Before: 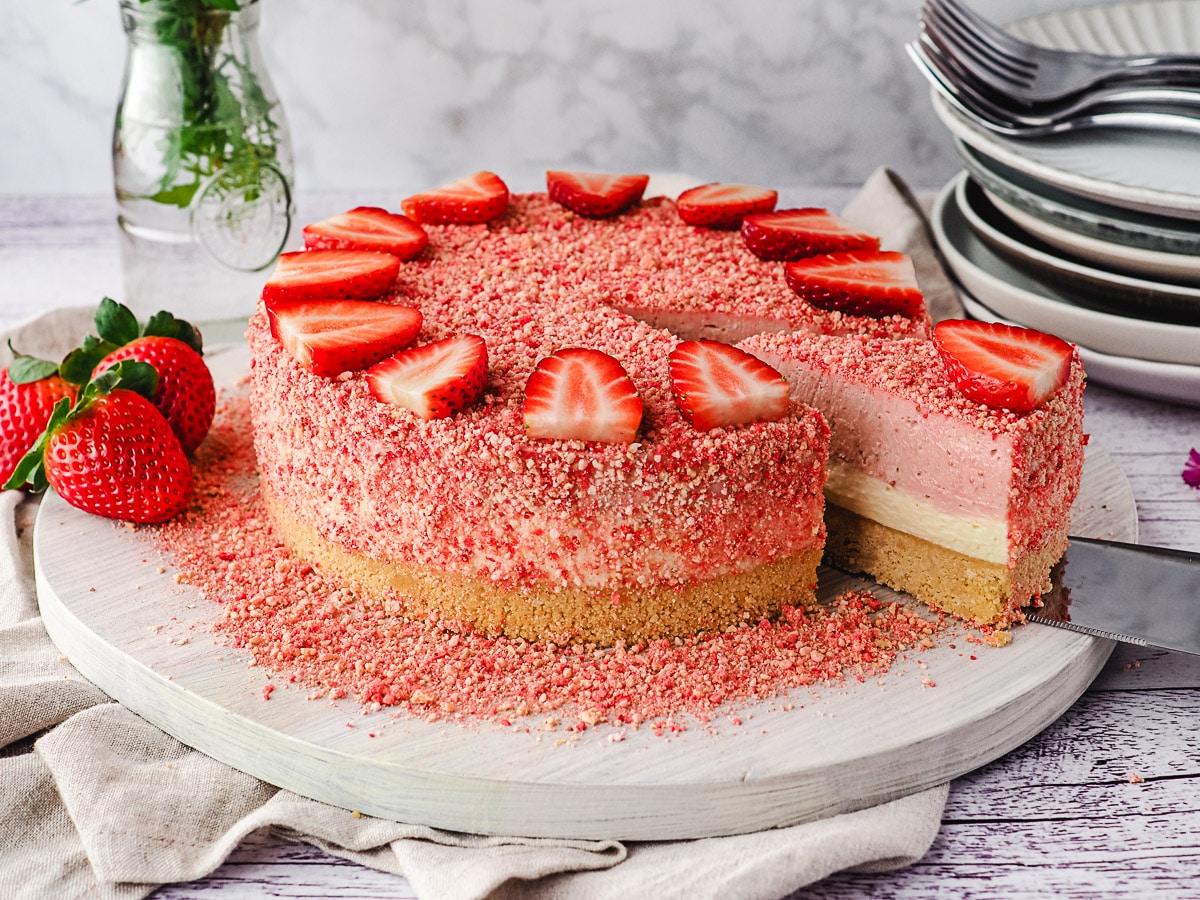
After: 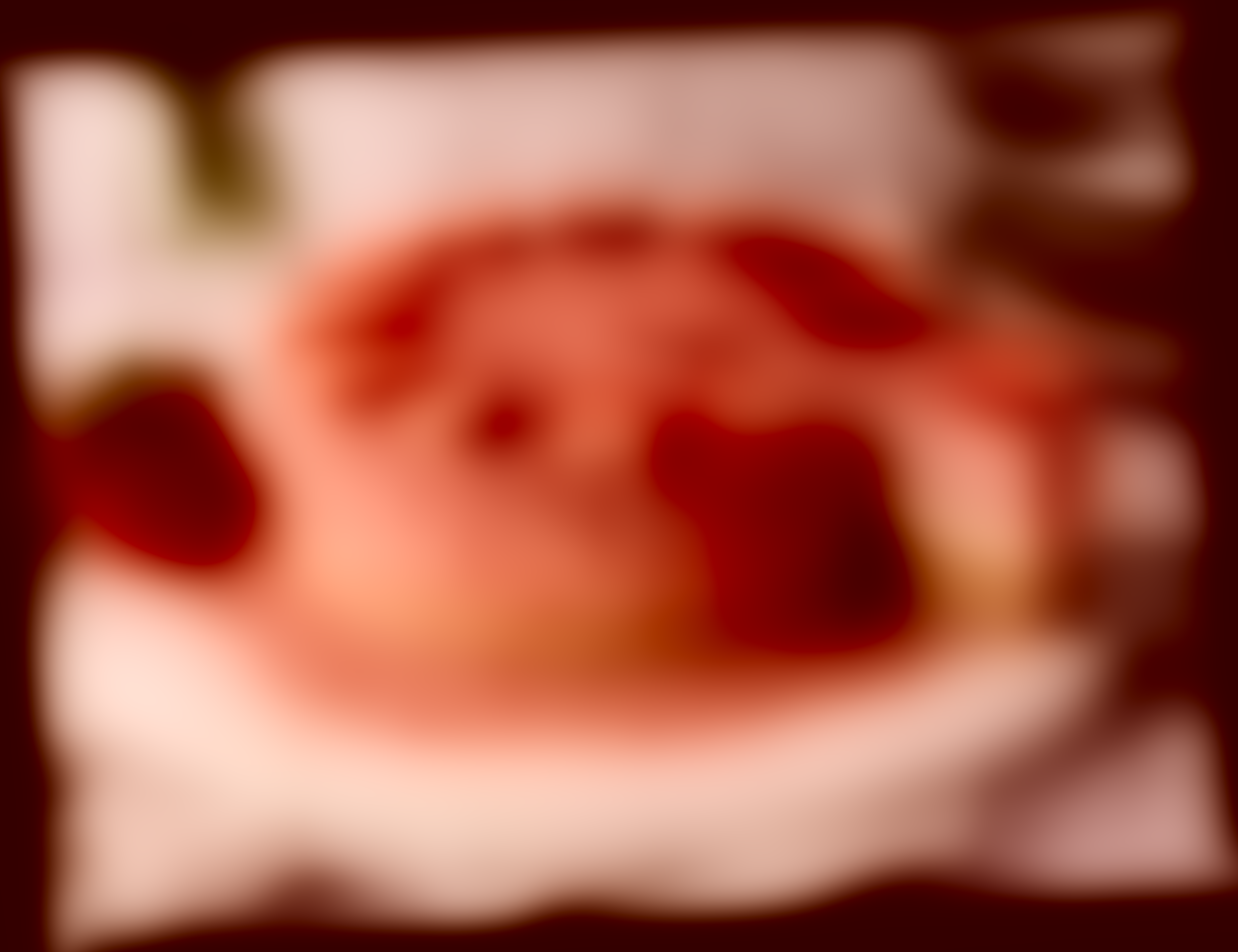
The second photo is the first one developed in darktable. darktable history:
lowpass: radius 31.92, contrast 1.72, brightness -0.98, saturation 0.94
rotate and perspective: rotation -2.56°, automatic cropping off
color correction: highlights a* 9.03, highlights b* 8.71, shadows a* 40, shadows b* 40, saturation 0.8
